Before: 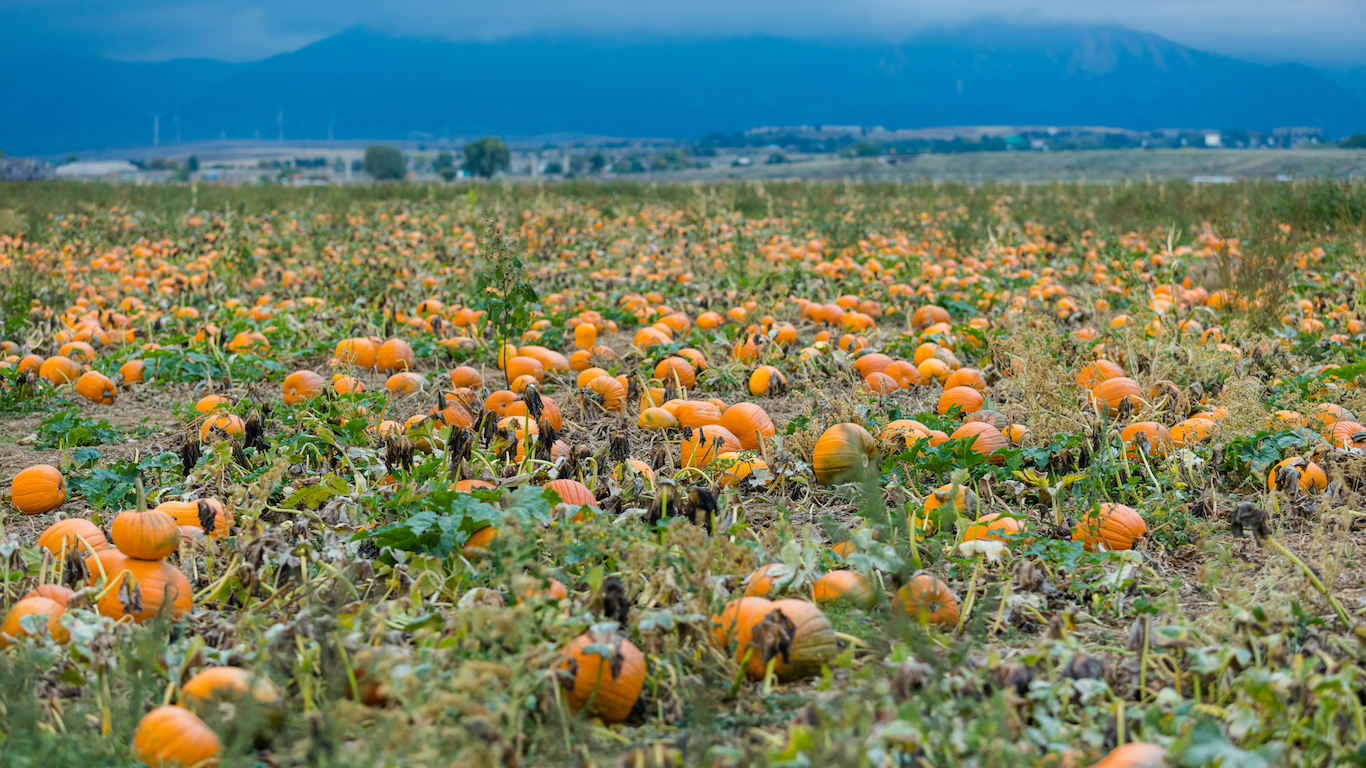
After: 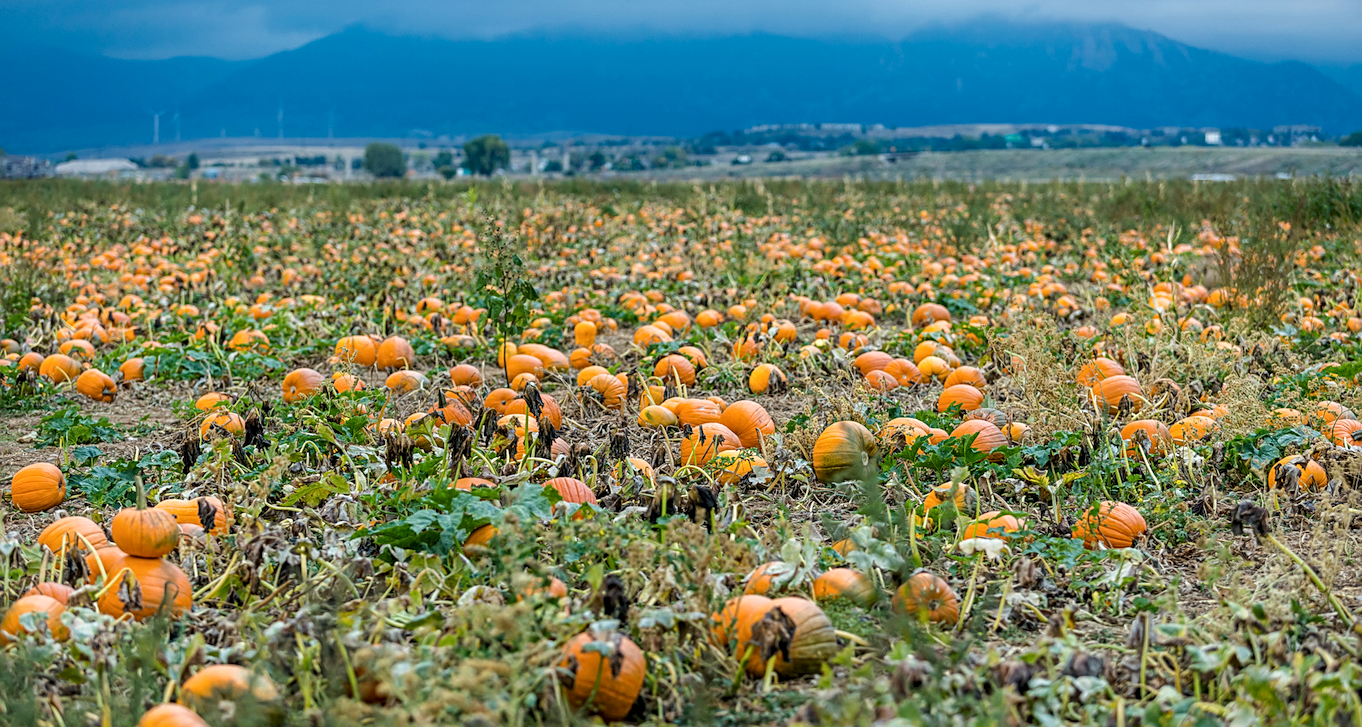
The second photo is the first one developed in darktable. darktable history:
tone equalizer: on, module defaults
local contrast: detail 130%
sharpen: on, module defaults
crop: top 0.266%, right 0.259%, bottom 5.054%
